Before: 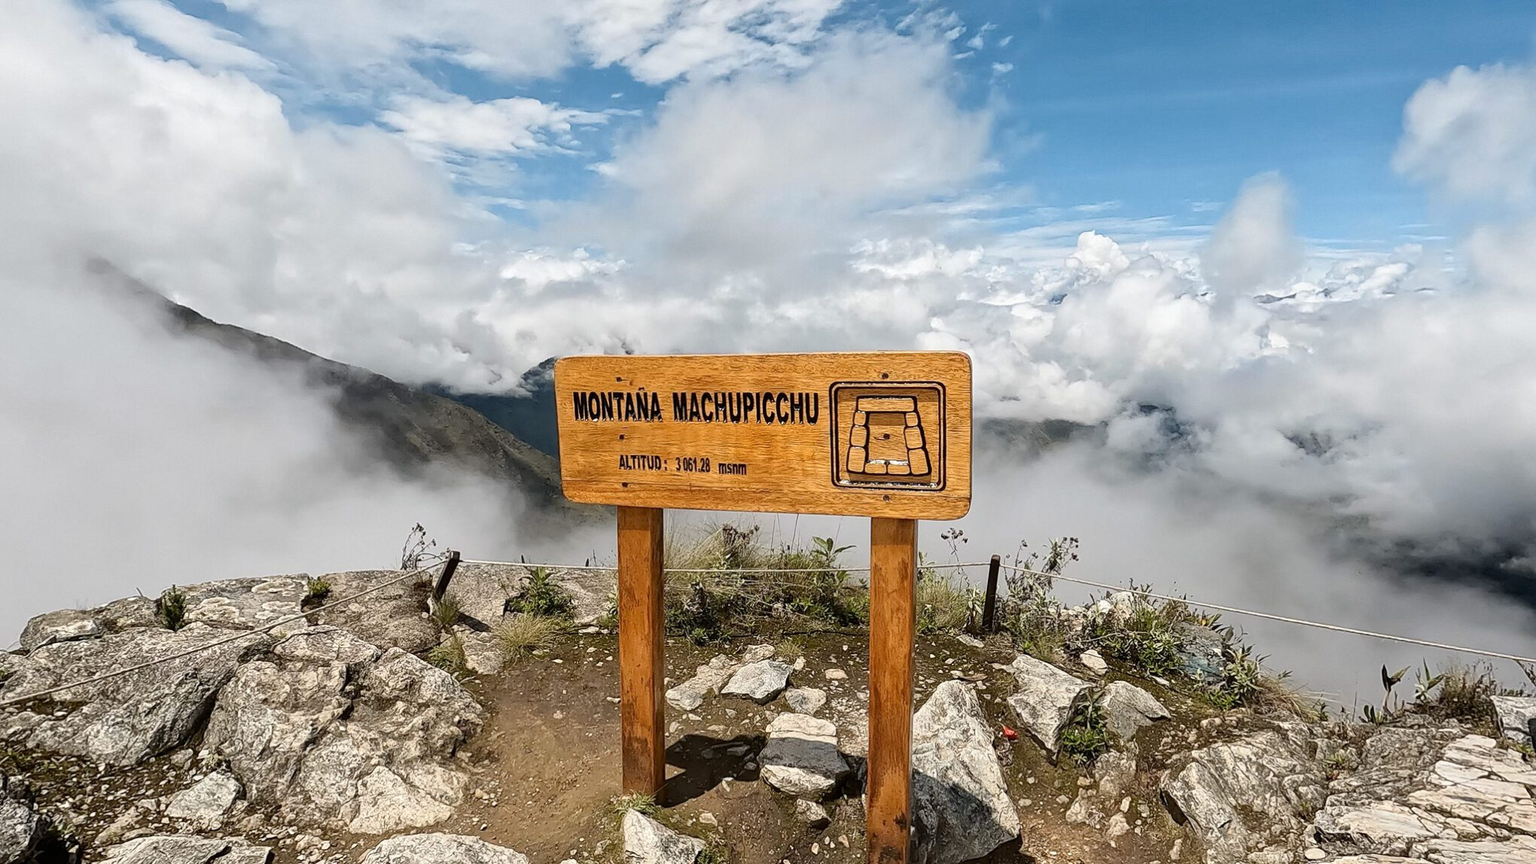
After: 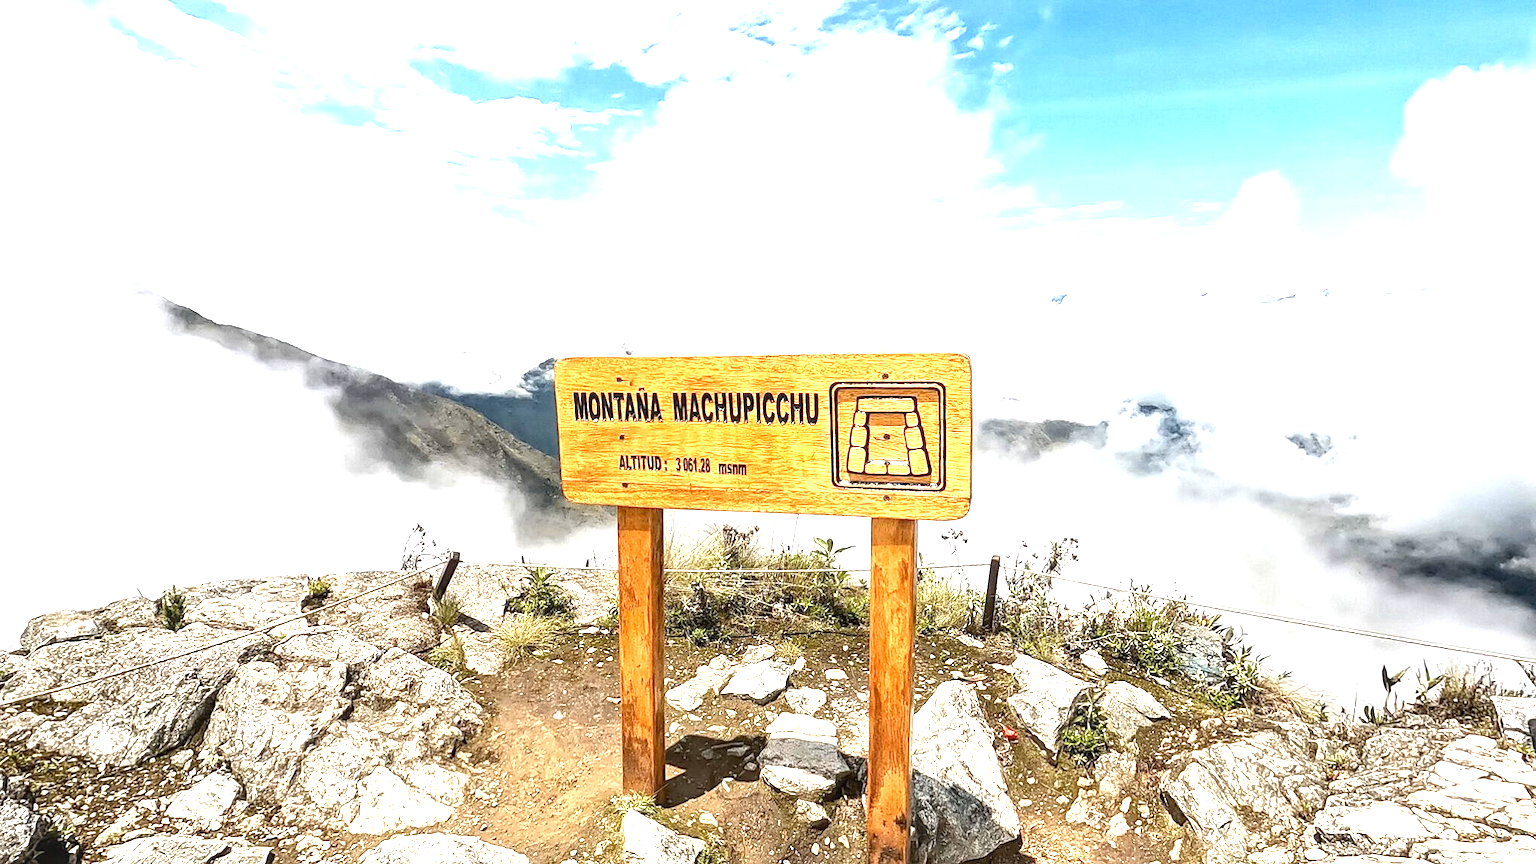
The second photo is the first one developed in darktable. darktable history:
exposure: black level correction 0.001, exposure 1.646 EV, compensate exposure bias true, compensate highlight preservation false
local contrast: on, module defaults
